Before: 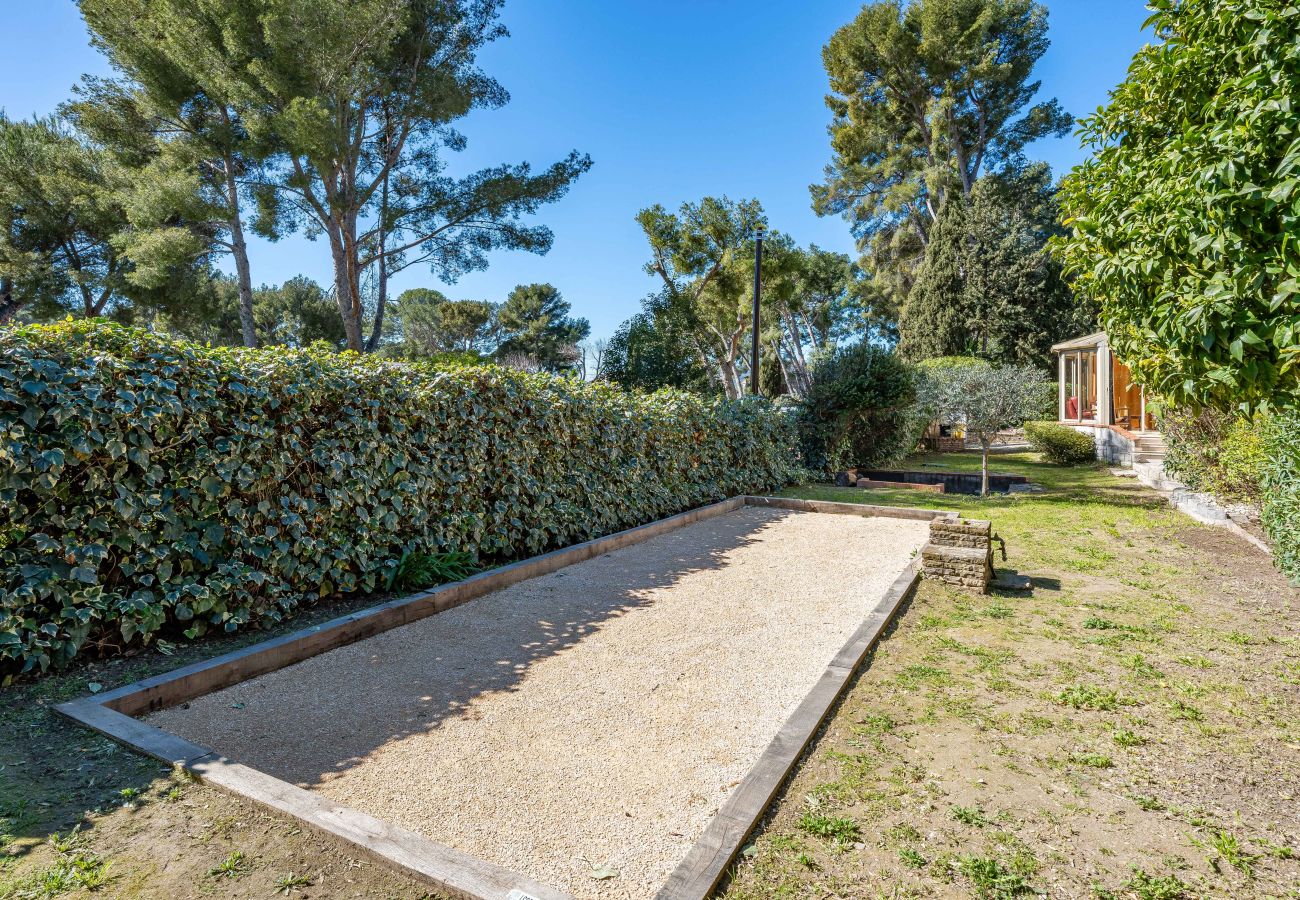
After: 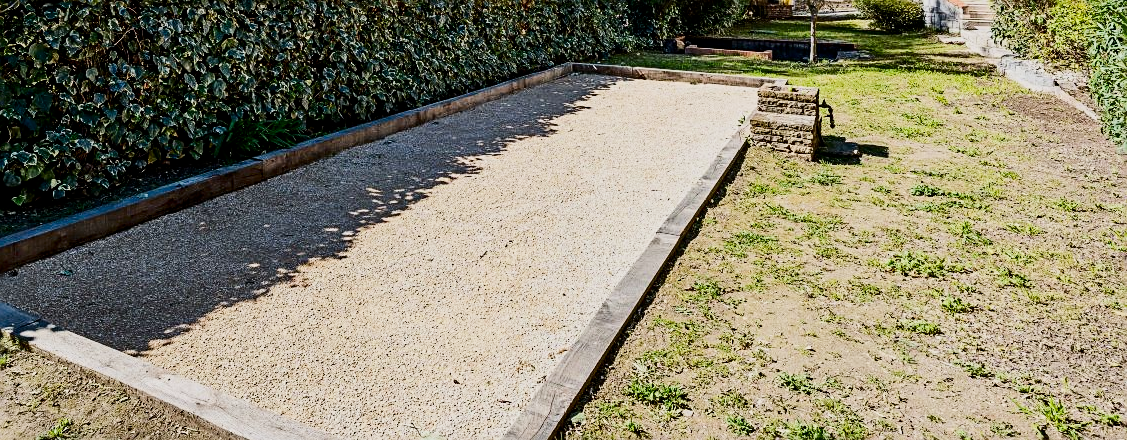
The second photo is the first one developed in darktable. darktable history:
filmic rgb: black relative exposure -6.98 EV, white relative exposure 5.63 EV, hardness 2.86
sharpen: on, module defaults
contrast brightness saturation: contrast 0.32, brightness -0.08, saturation 0.17
crop and rotate: left 13.306%, top 48.129%, bottom 2.928%
